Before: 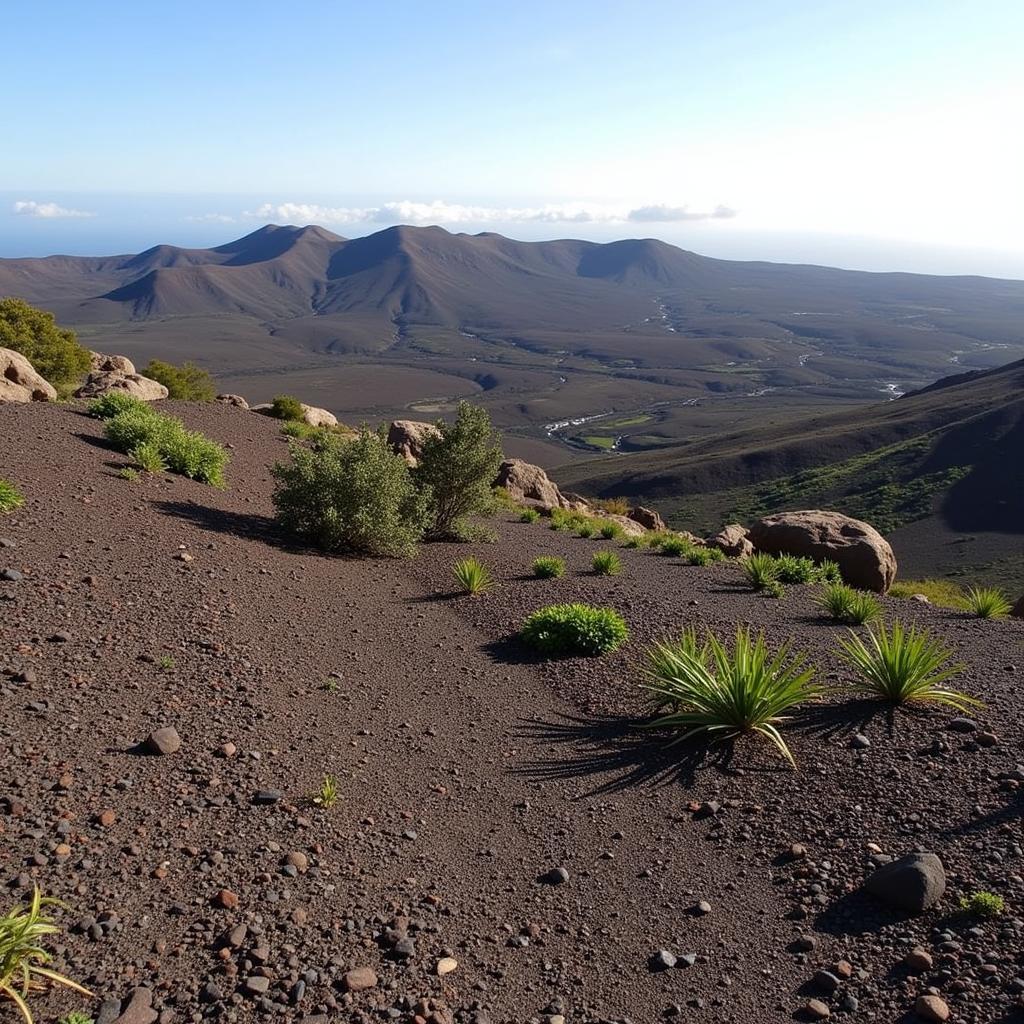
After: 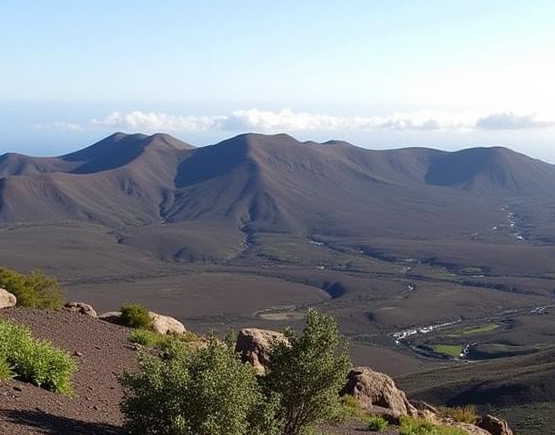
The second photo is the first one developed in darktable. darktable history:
crop: left 14.874%, top 9.04%, right 30.898%, bottom 48.425%
